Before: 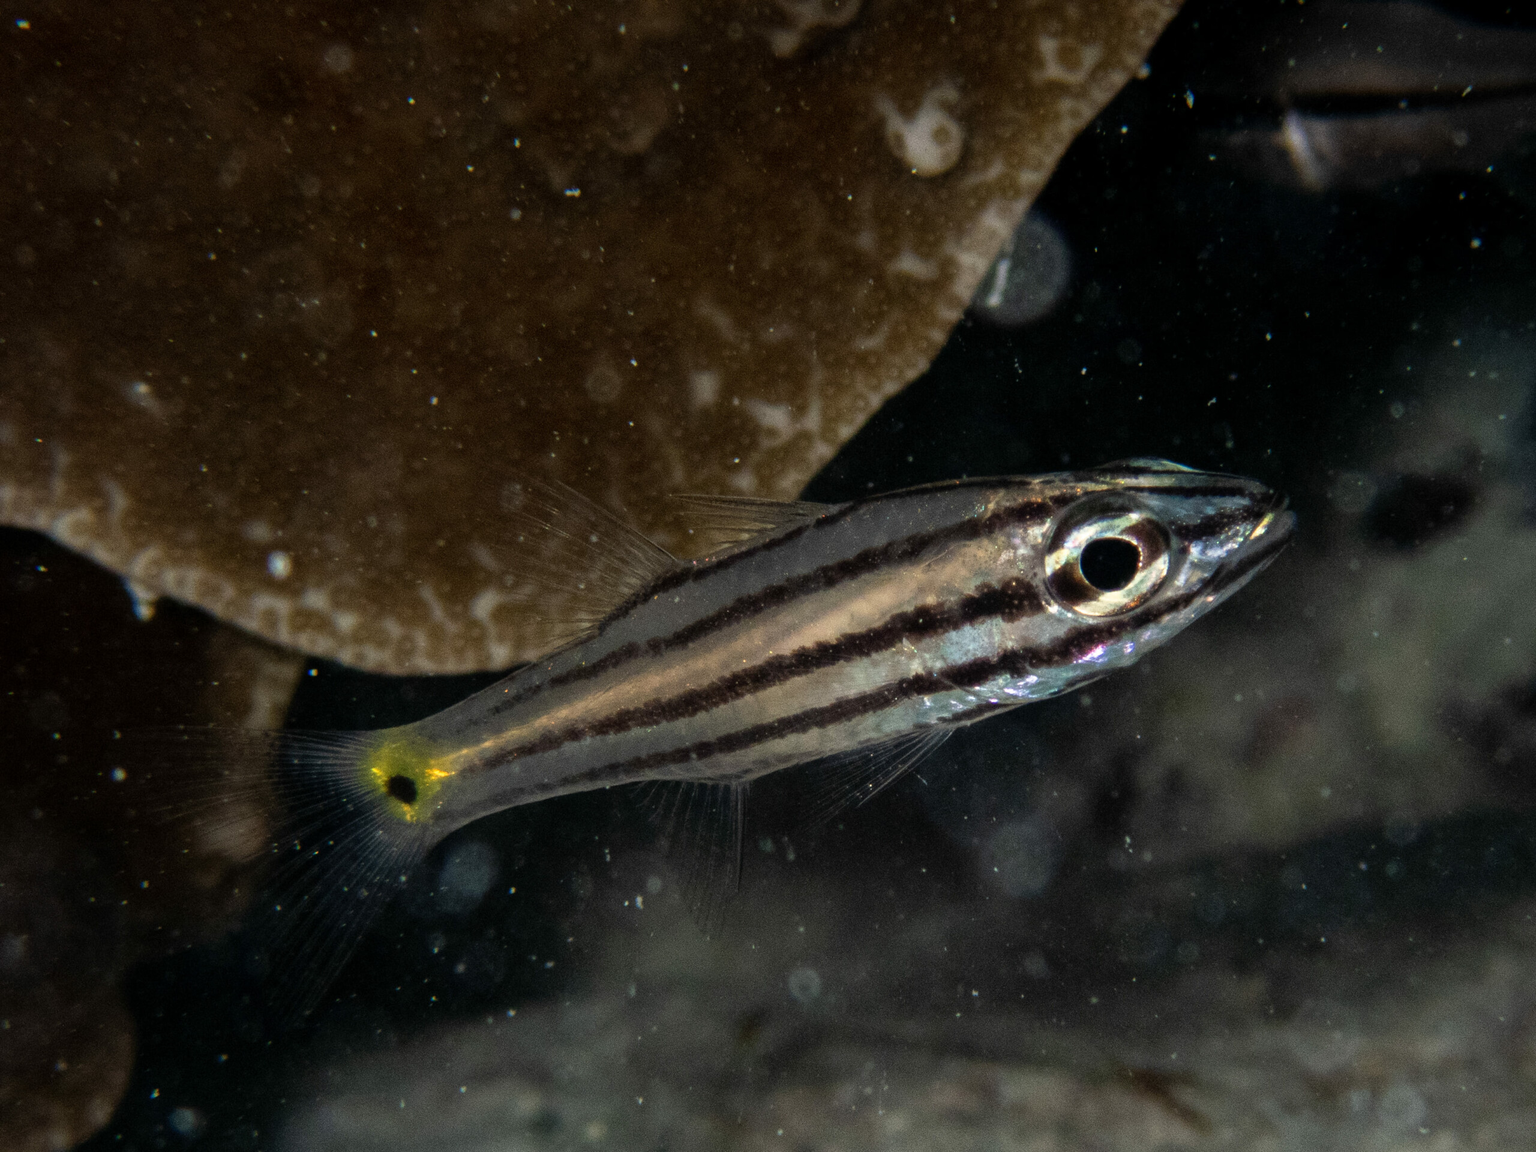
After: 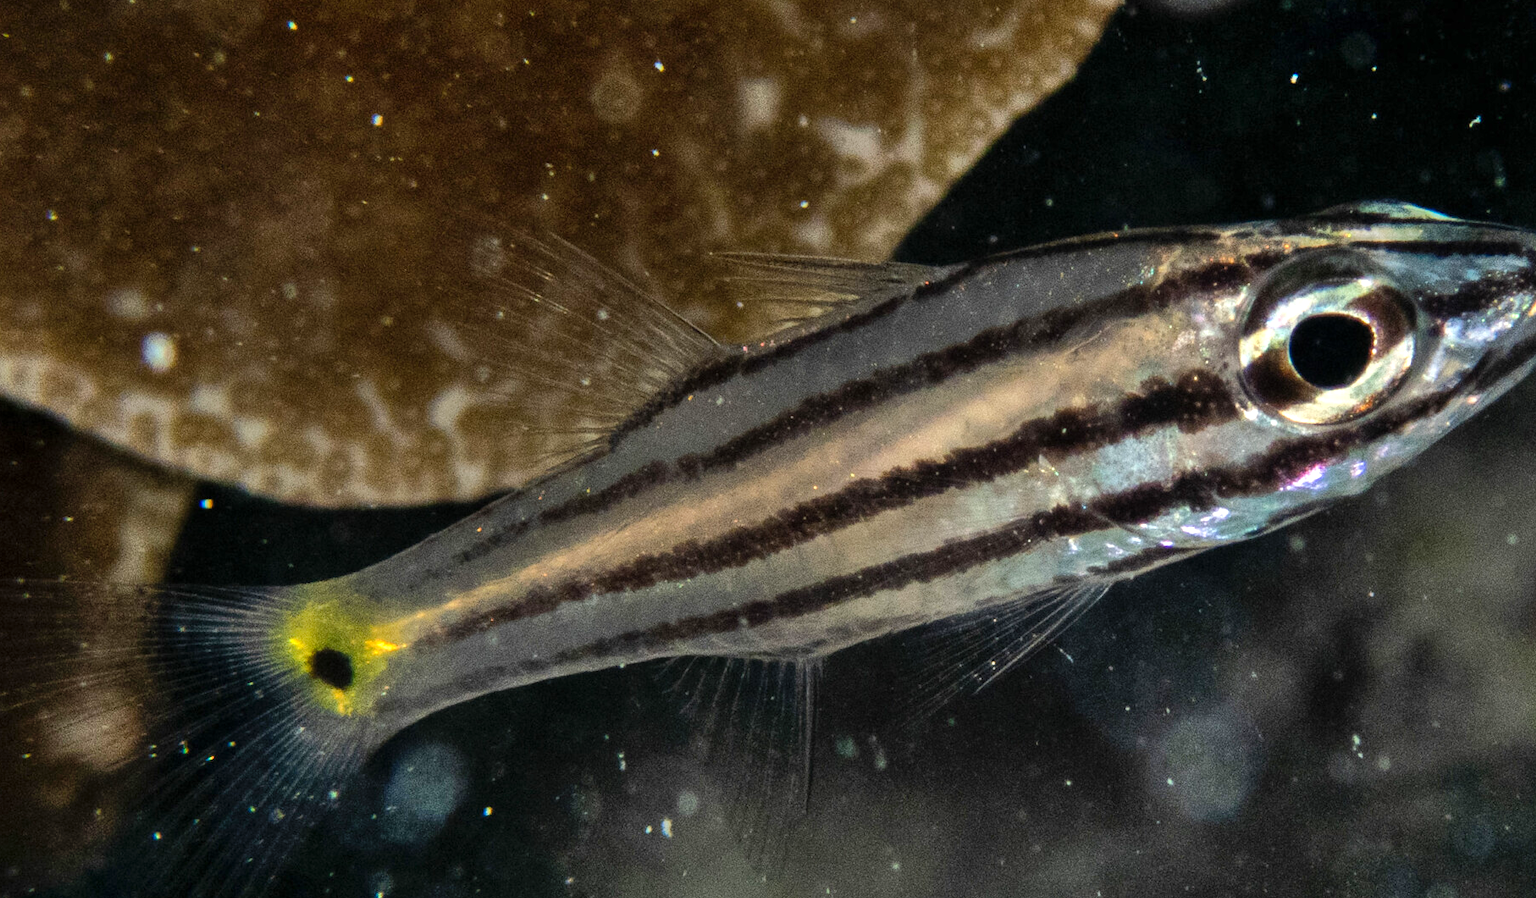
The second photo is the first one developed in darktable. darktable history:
shadows and highlights: white point adjustment 0.06, soften with gaussian
levels: mode automatic
crop: left 10.889%, top 27.426%, right 18.245%, bottom 17.278%
color balance rgb: perceptual saturation grading › global saturation 1.962%, perceptual saturation grading › highlights -2.169%, perceptual saturation grading › mid-tones 3.56%, perceptual saturation grading › shadows 8.994%, perceptual brilliance grading › highlights 9.43%, perceptual brilliance grading › mid-tones 4.814%, global vibrance 9.837%
